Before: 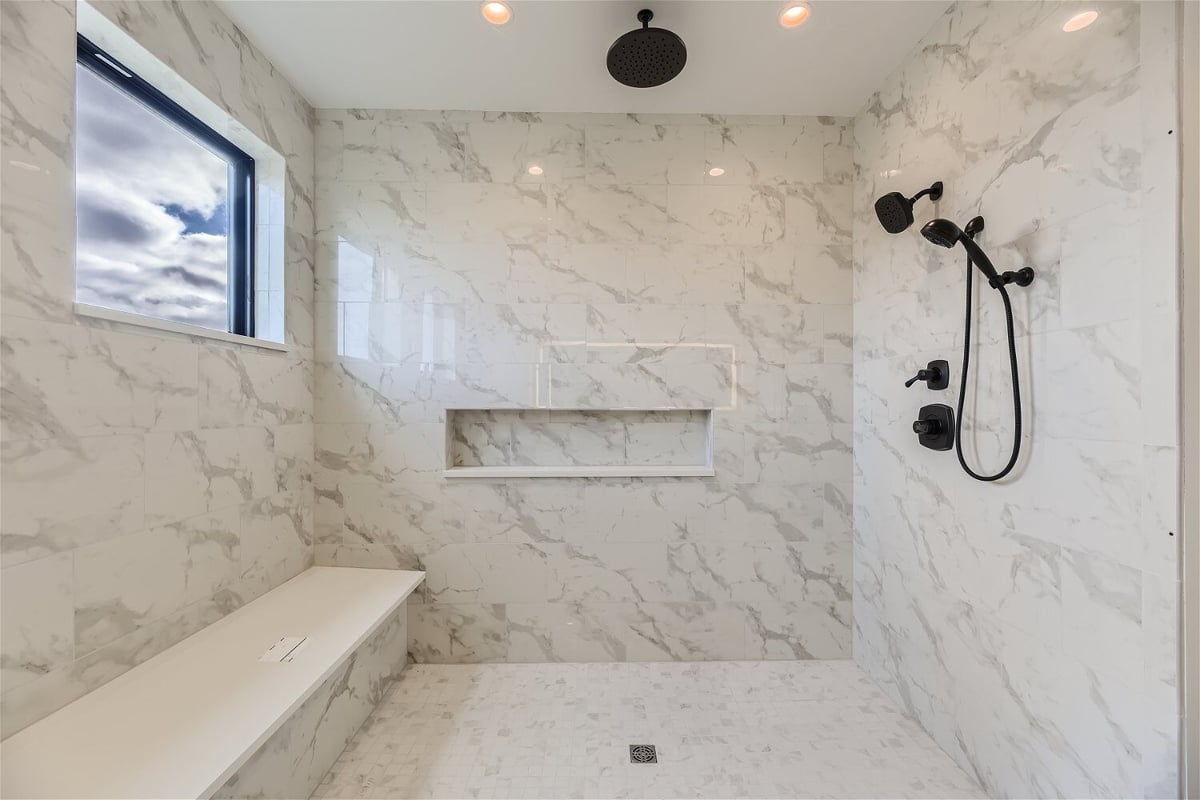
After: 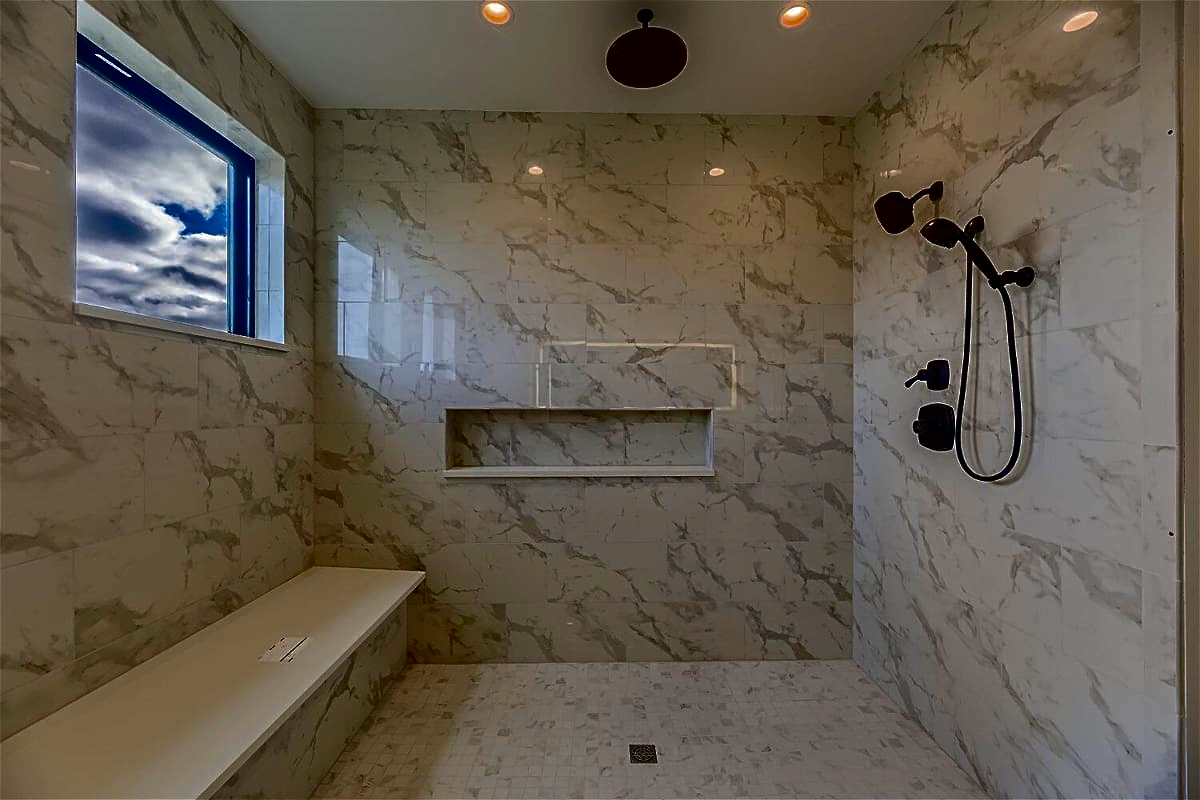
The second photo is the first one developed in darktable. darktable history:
sharpen: on, module defaults
contrast brightness saturation: brightness -1, saturation 1
